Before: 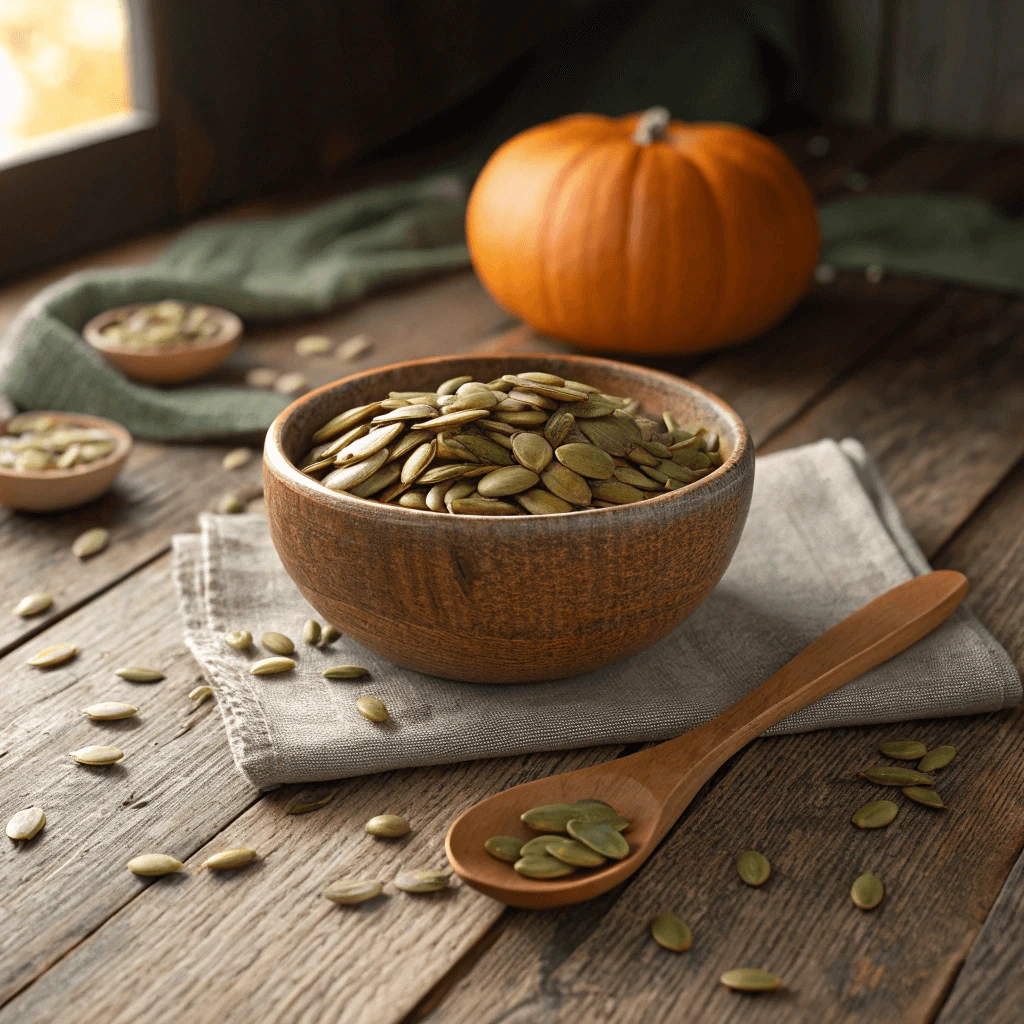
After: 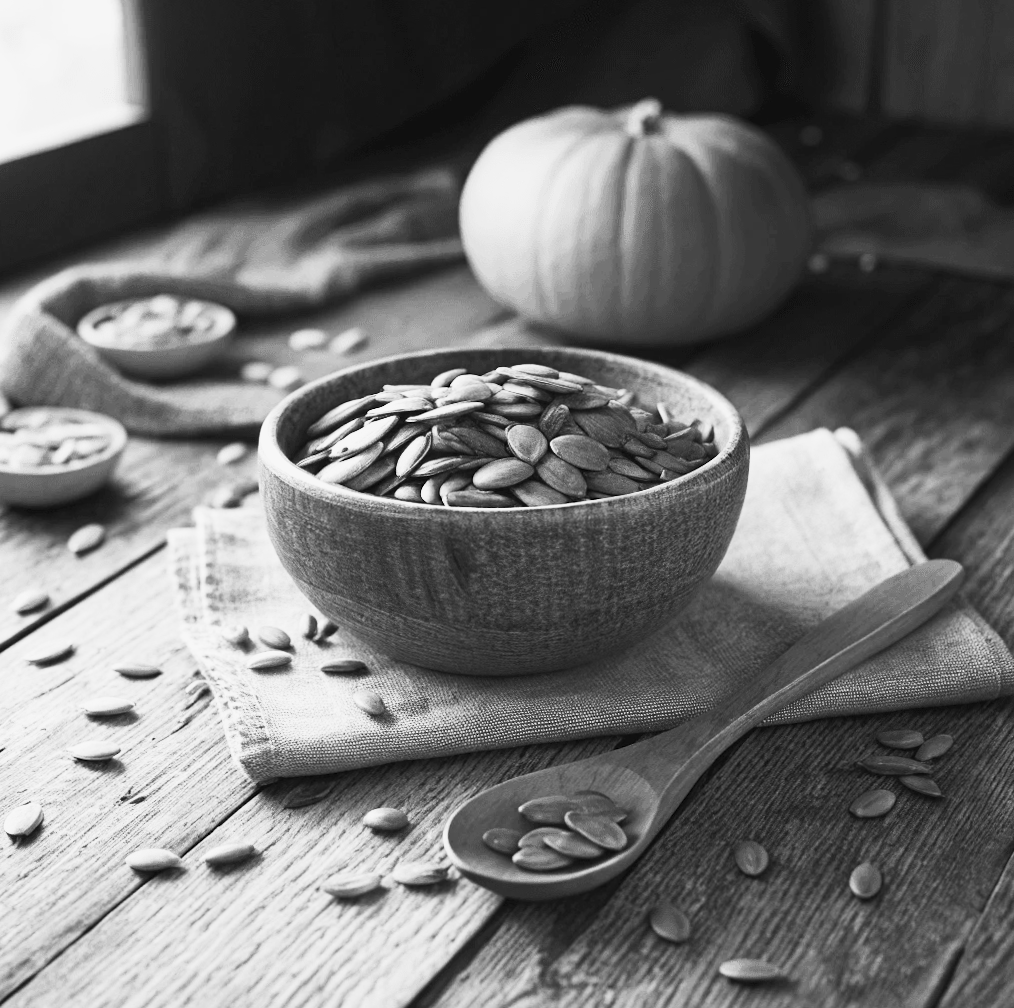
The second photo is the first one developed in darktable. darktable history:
shadows and highlights: shadows -20, white point adjustment -2, highlights -35
rotate and perspective: rotation -0.45°, automatic cropping original format, crop left 0.008, crop right 0.992, crop top 0.012, crop bottom 0.988
contrast brightness saturation: contrast 0.53, brightness 0.47, saturation -1
